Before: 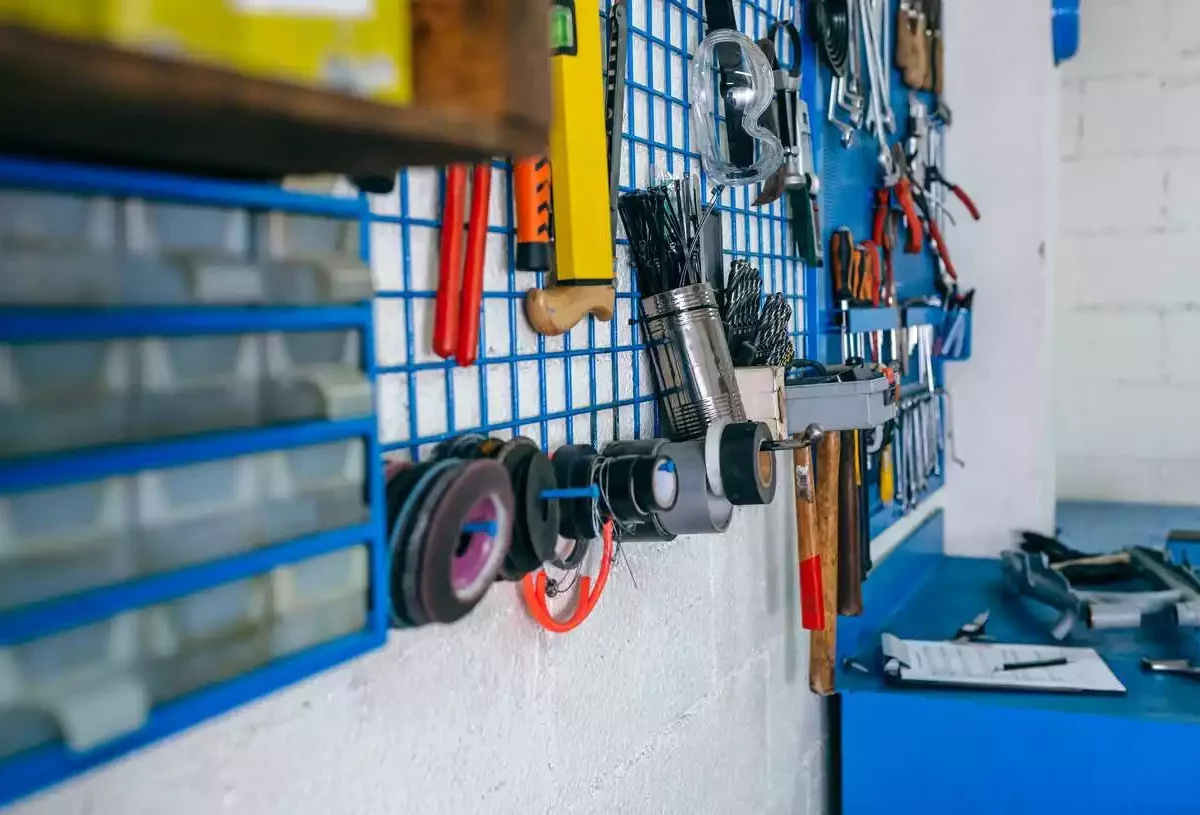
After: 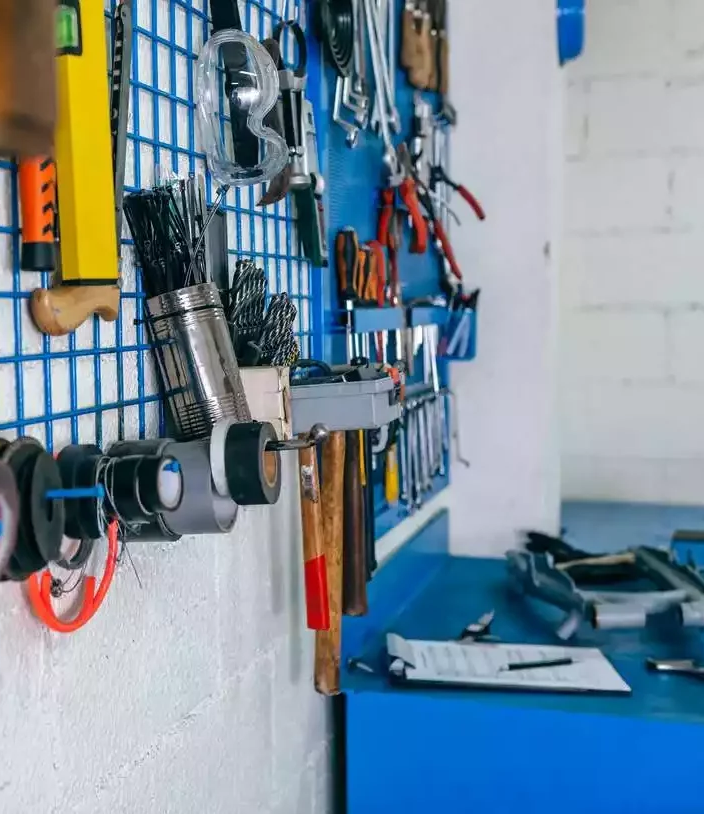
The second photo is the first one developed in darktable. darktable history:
crop: left 41.267%
